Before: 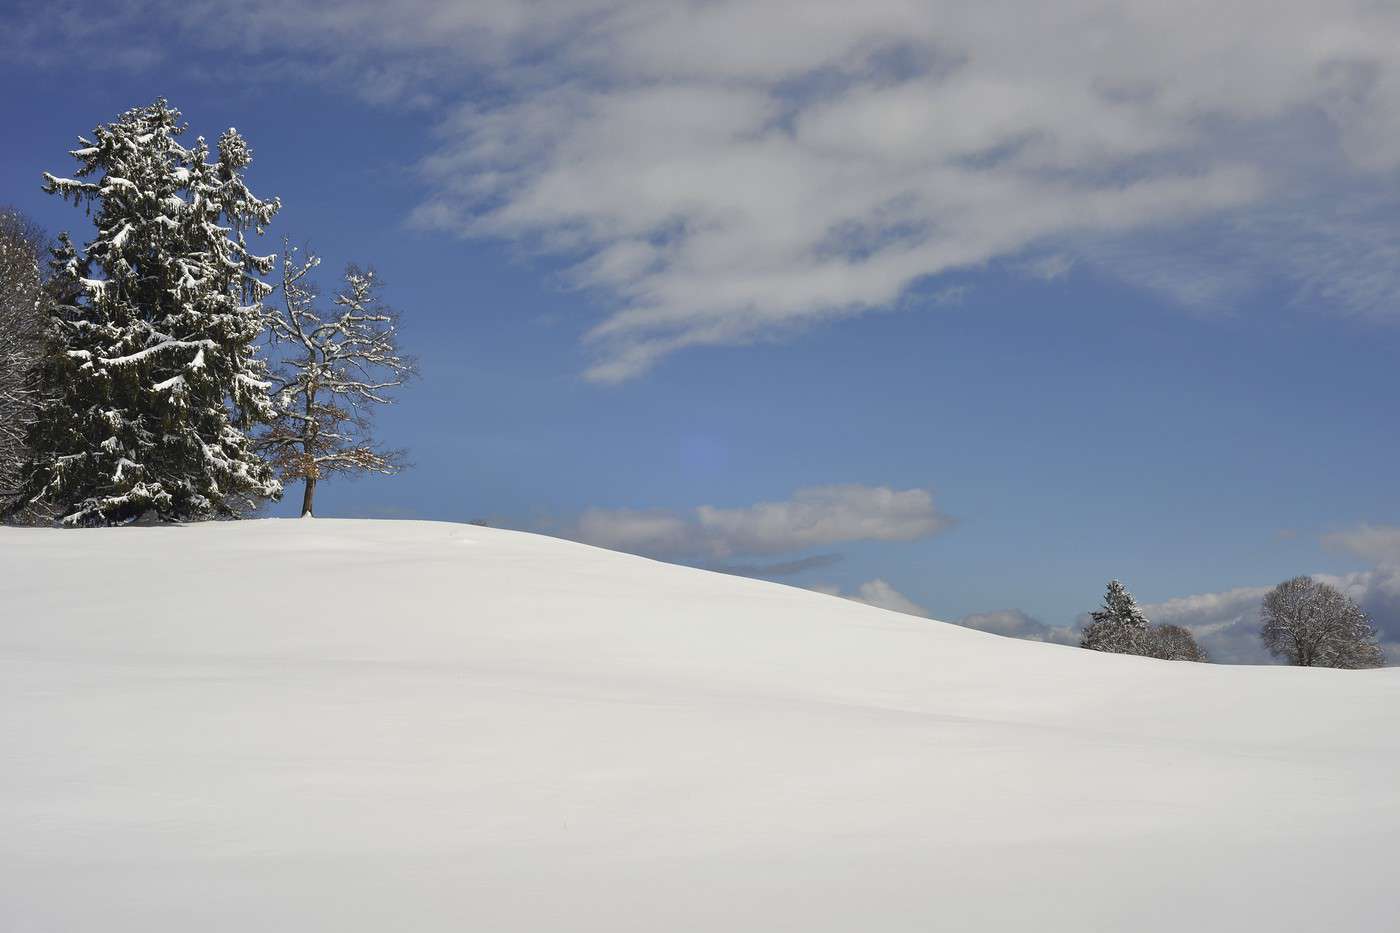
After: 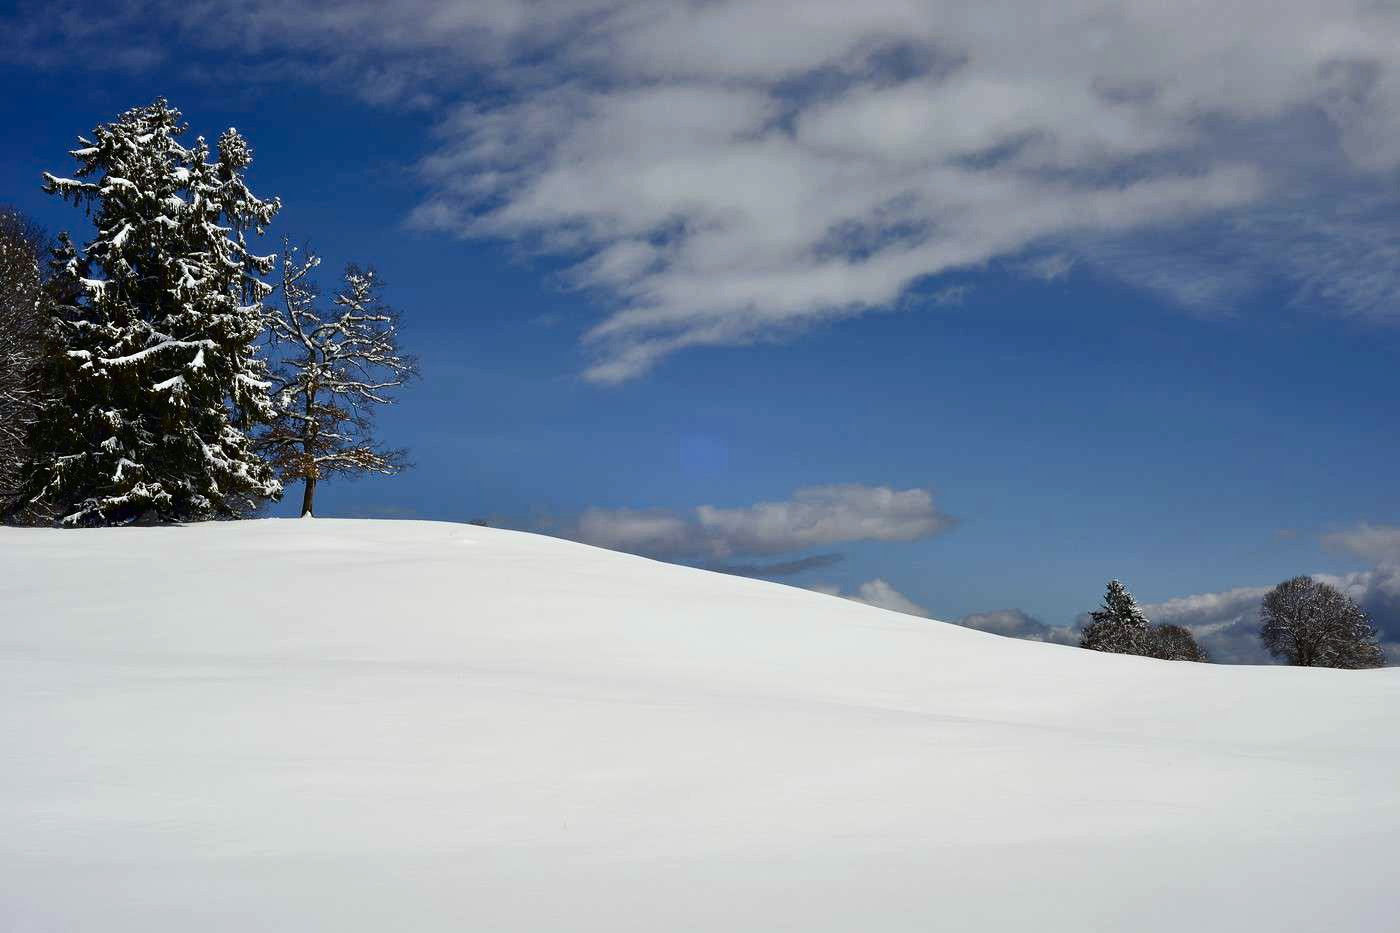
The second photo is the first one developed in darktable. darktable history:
white balance: red 0.982, blue 1.018
contrast brightness saturation: contrast 0.22, brightness -0.19, saturation 0.24
